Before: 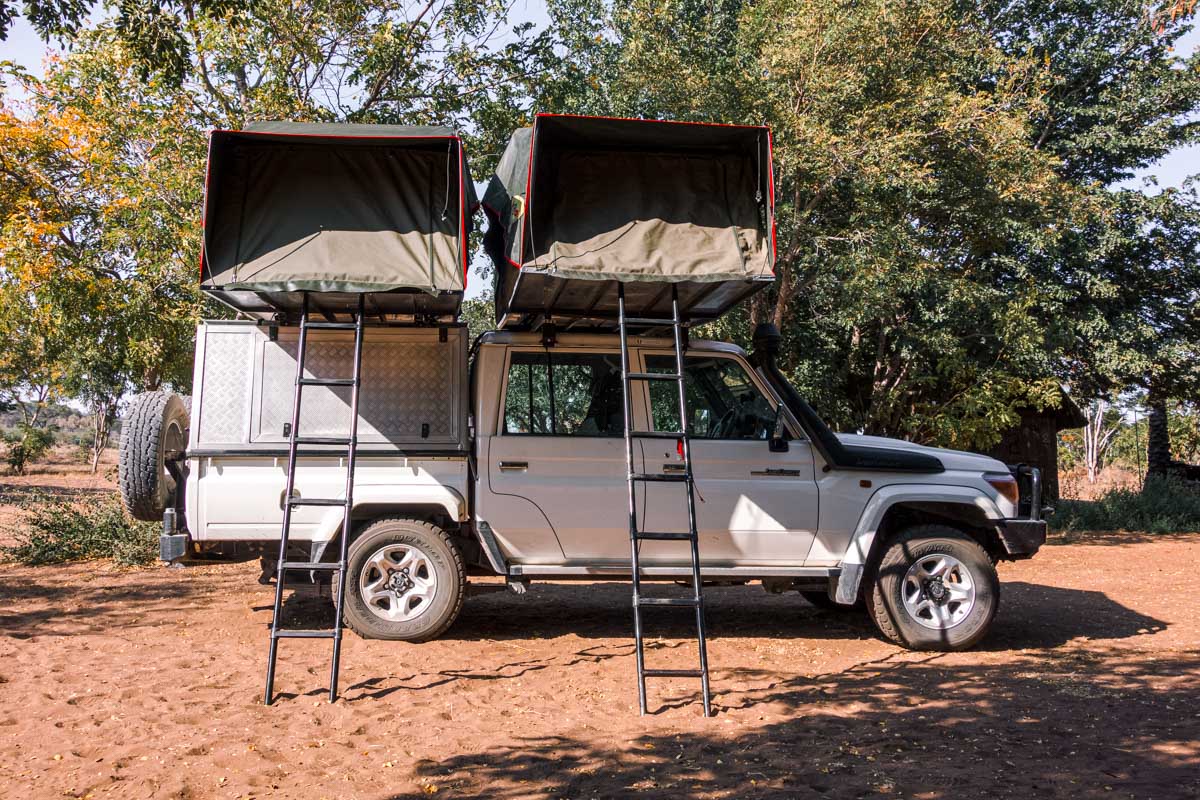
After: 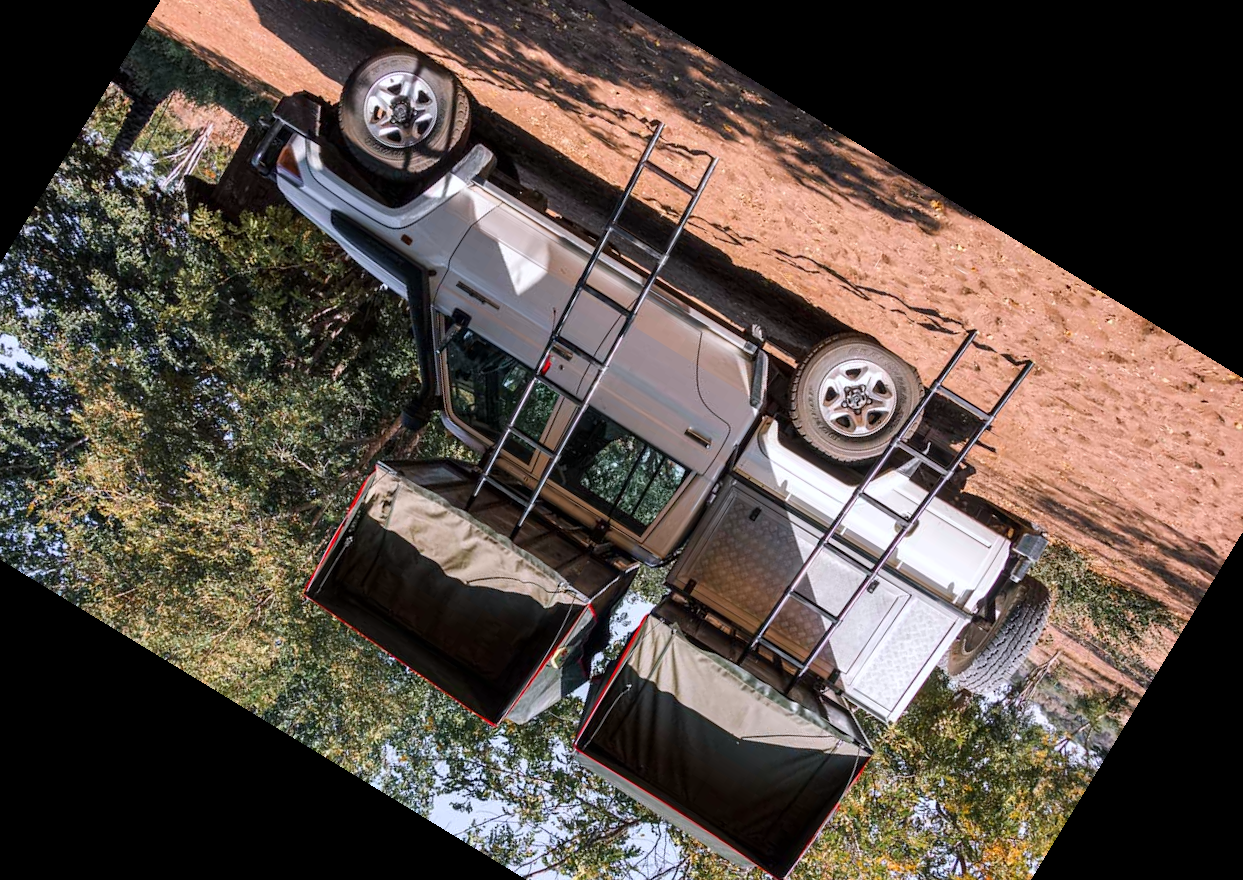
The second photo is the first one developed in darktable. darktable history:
crop and rotate: angle 148.68°, left 9.111%, top 15.603%, right 4.588%, bottom 17.041%
color correction: highlights a* -0.137, highlights b* -5.91, shadows a* -0.137, shadows b* -0.137
